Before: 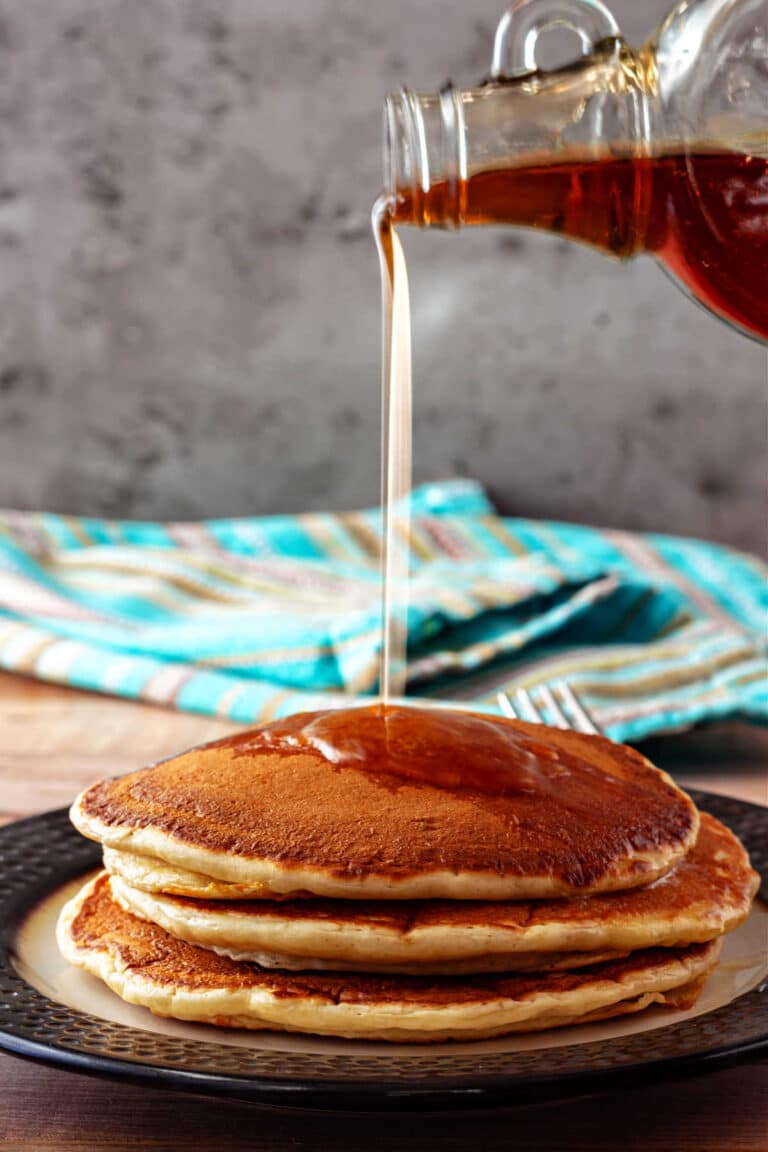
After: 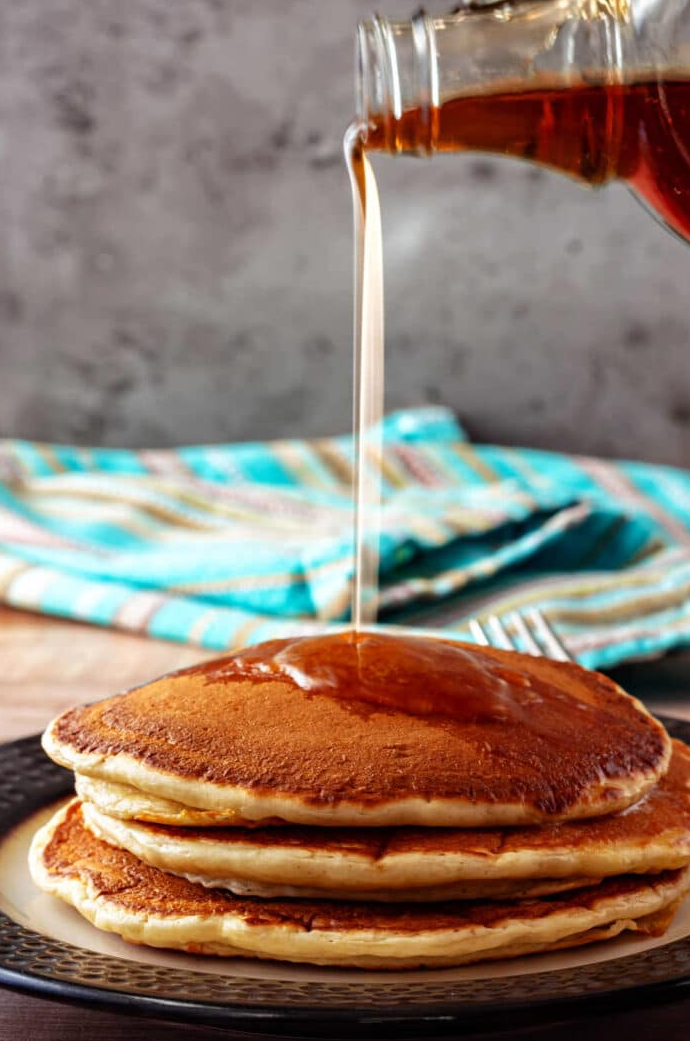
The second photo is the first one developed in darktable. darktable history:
crop: left 3.649%, top 6.351%, right 6.469%, bottom 3.282%
